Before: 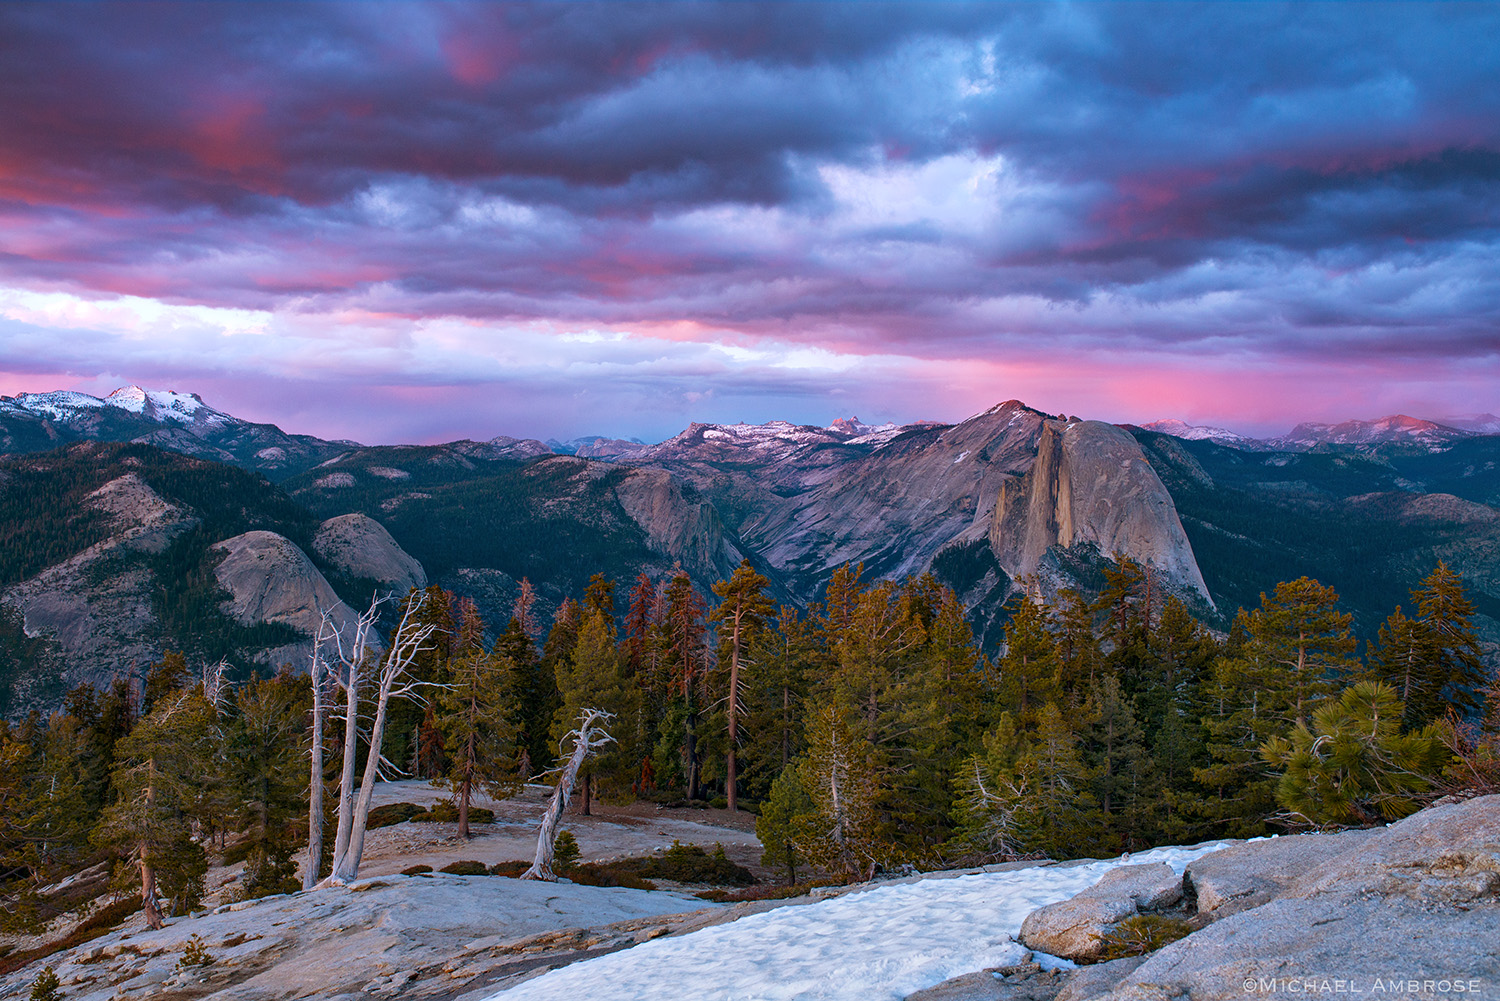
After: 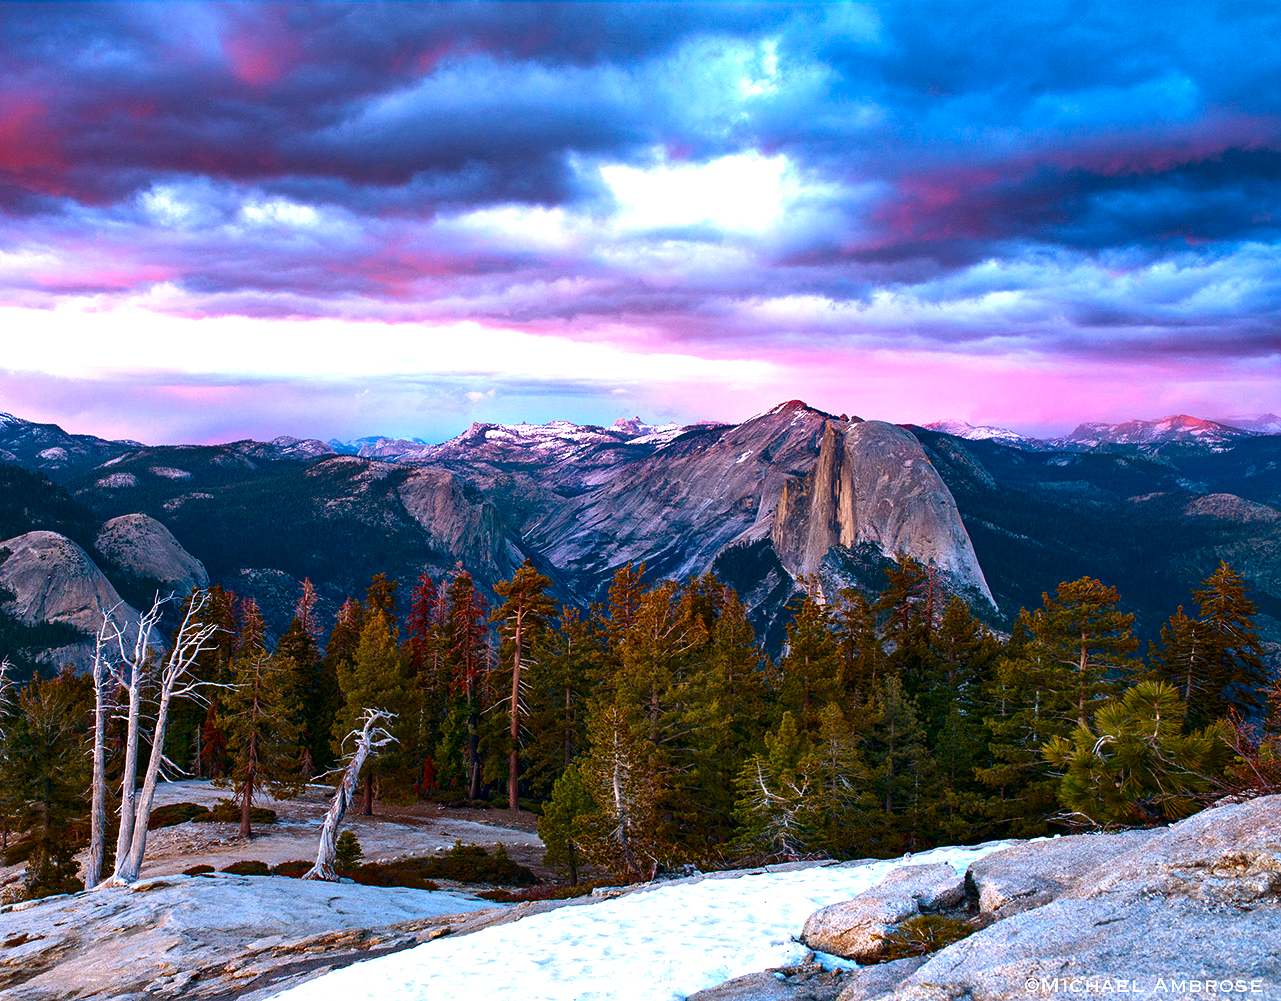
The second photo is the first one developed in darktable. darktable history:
exposure: black level correction 0, exposure 1.1 EV, compensate exposure bias true, compensate highlight preservation false
contrast brightness saturation: contrast 0.1, brightness -0.26, saturation 0.14
crop and rotate: left 14.584%
